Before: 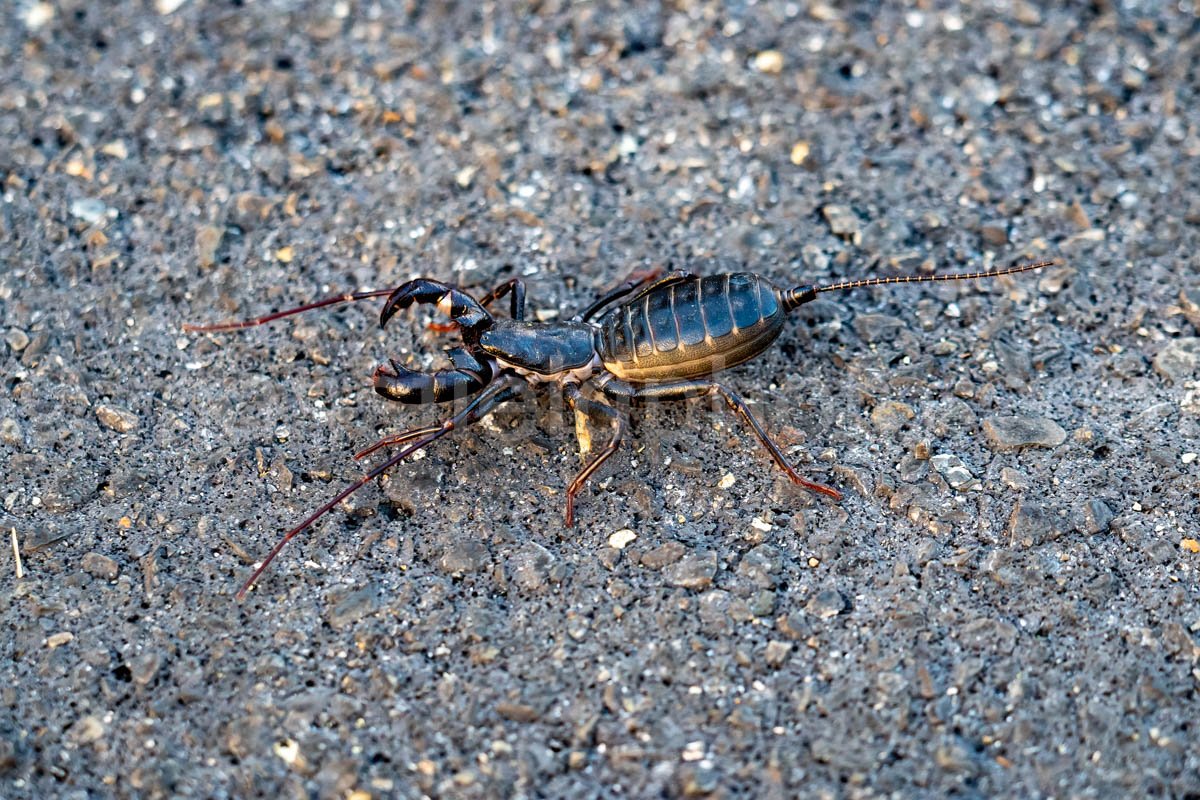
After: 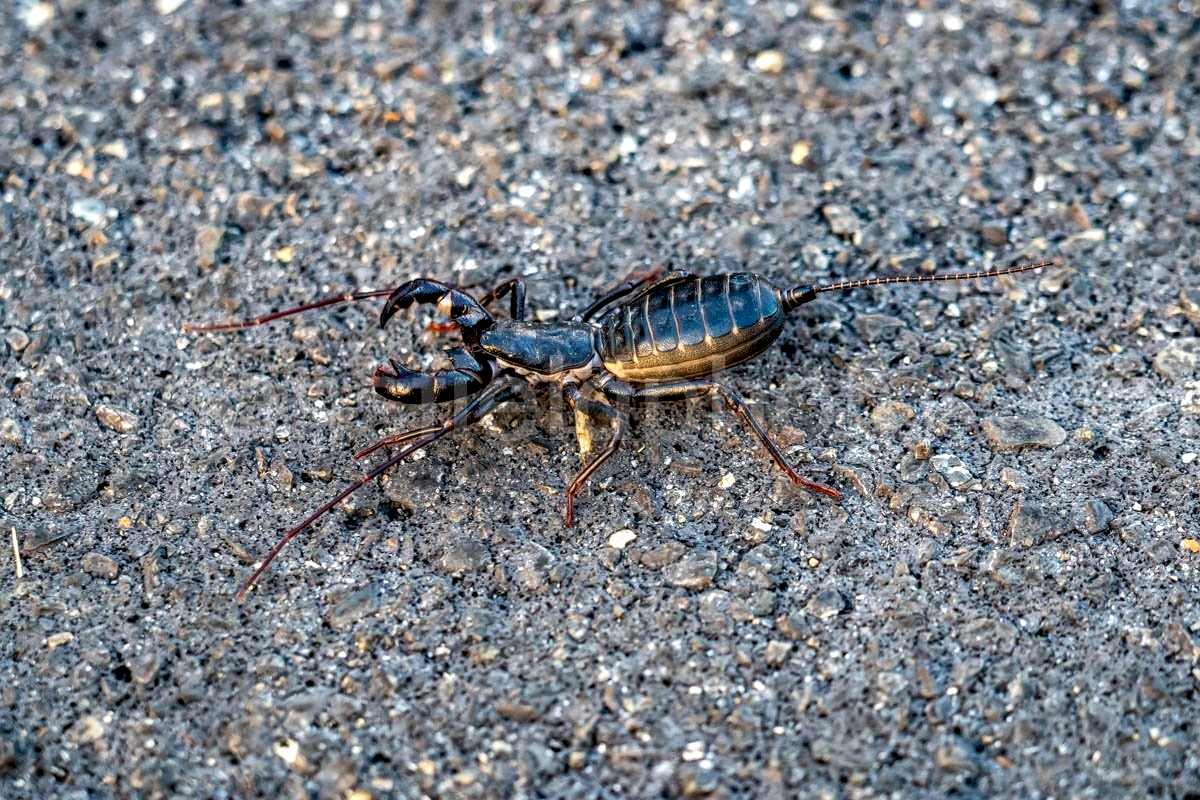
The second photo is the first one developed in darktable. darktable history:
local contrast: highlights 62%, detail 143%, midtone range 0.43
